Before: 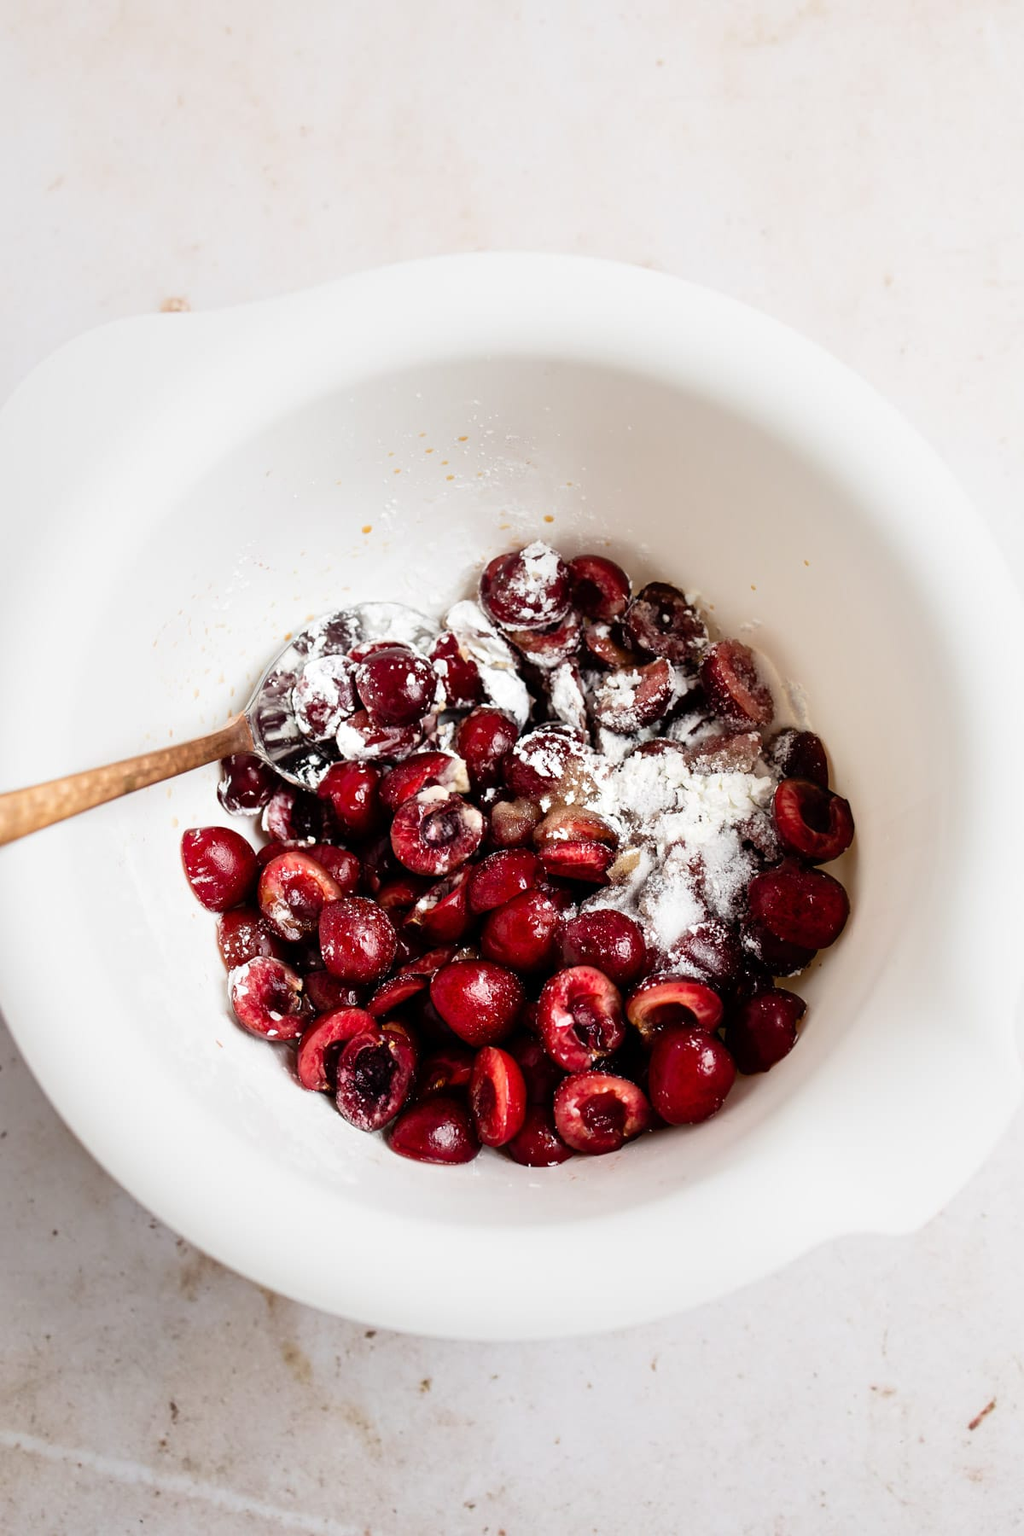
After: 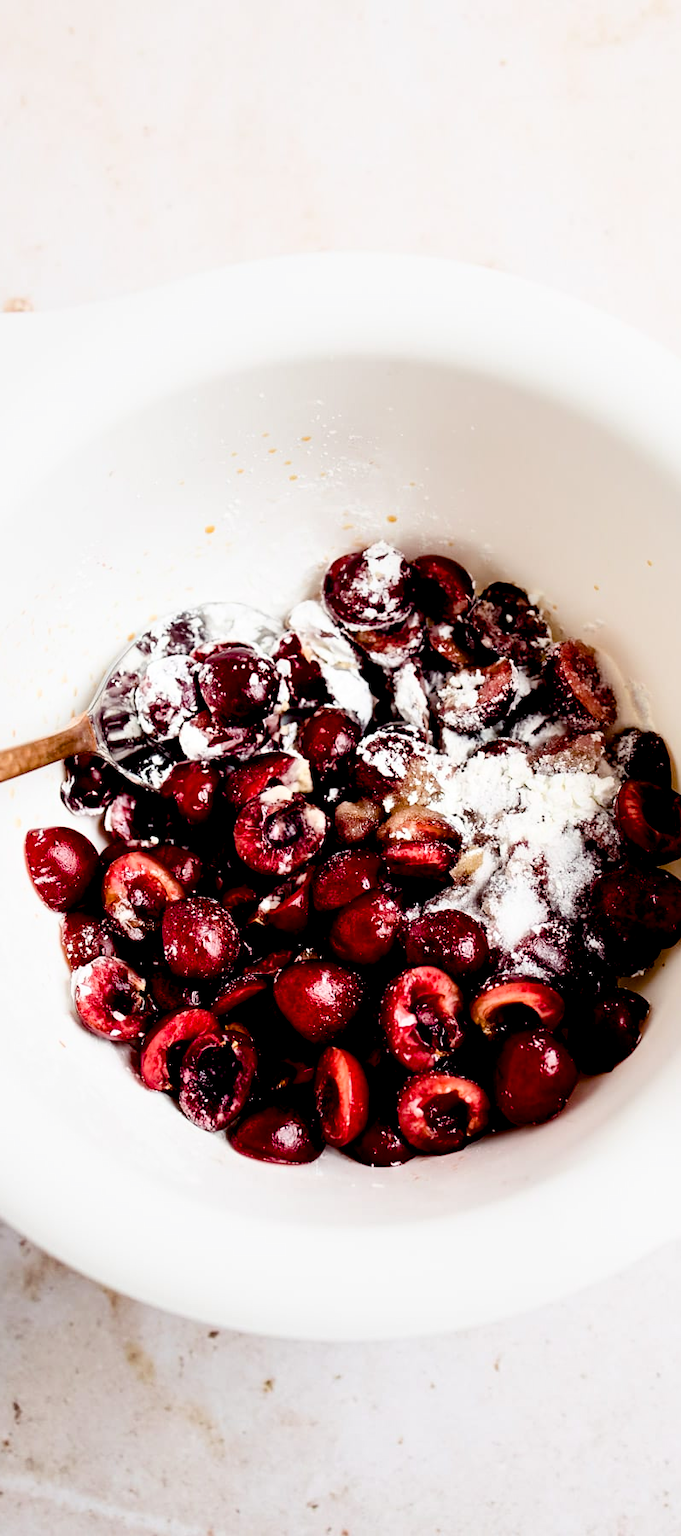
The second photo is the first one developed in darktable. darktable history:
crop and rotate: left 15.375%, right 18.033%
tone curve: curves: ch0 [(0, 0) (0.003, 0.004) (0.011, 0.006) (0.025, 0.011) (0.044, 0.017) (0.069, 0.029) (0.1, 0.047) (0.136, 0.07) (0.177, 0.121) (0.224, 0.182) (0.277, 0.257) (0.335, 0.342) (0.399, 0.432) (0.468, 0.526) (0.543, 0.621) (0.623, 0.711) (0.709, 0.792) (0.801, 0.87) (0.898, 0.951) (1, 1)], color space Lab, independent channels, preserve colors none
color balance rgb: shadows lift › chroma 3.296%, shadows lift › hue 282.01°, global offset › luminance -0.889%, perceptual saturation grading › global saturation 14.433%, perceptual saturation grading › highlights -30.064%, perceptual saturation grading › shadows 50.838%, global vibrance 14.998%
